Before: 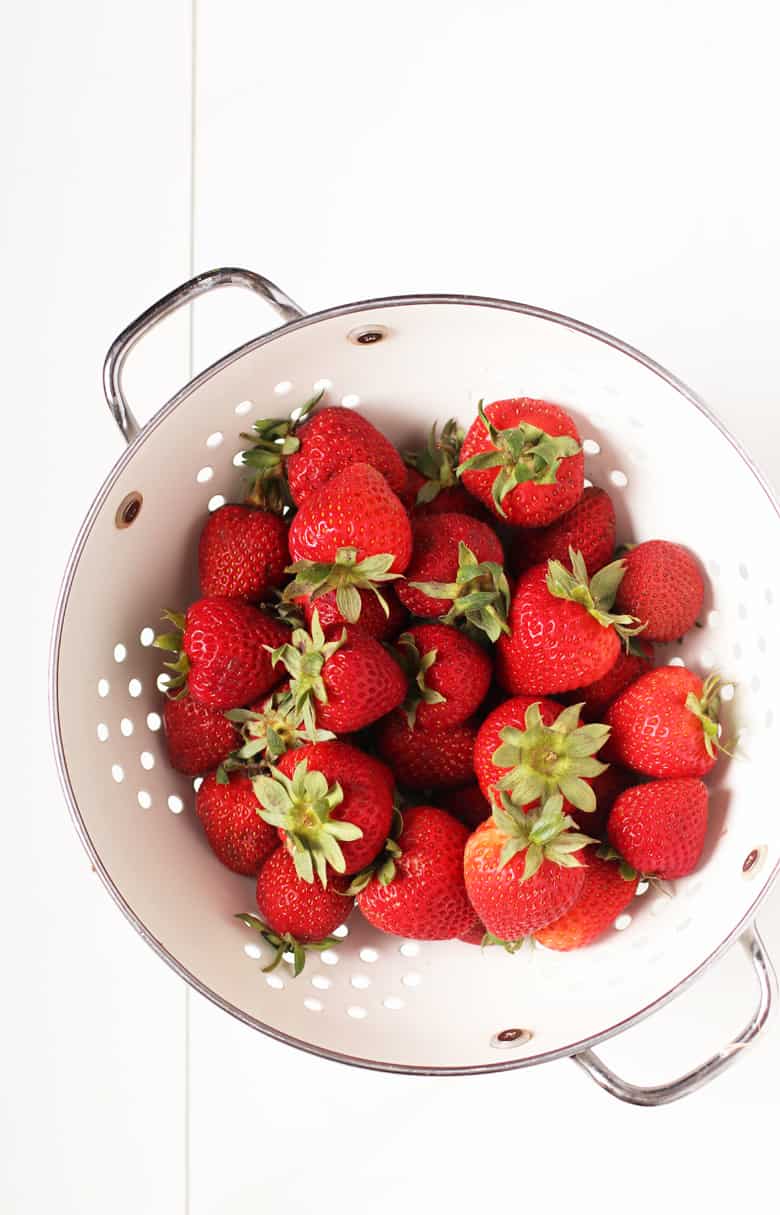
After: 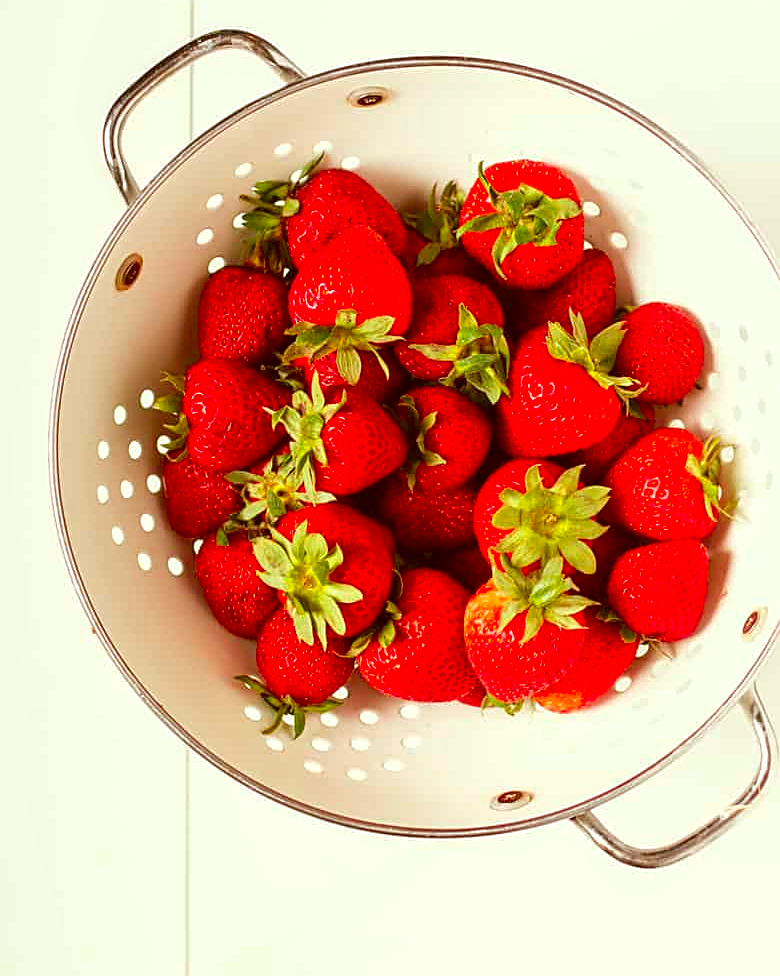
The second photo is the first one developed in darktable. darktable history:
exposure: exposure 0 EV, compensate highlight preservation false
tone equalizer: edges refinement/feathering 500, mask exposure compensation -1.57 EV, preserve details no
color correction: highlights a* -5.19, highlights b* 9.8, shadows a* 9.57, shadows b* 24.18
local contrast: on, module defaults
sharpen: on, module defaults
crop and rotate: top 19.649%
contrast brightness saturation: saturation 0.508
